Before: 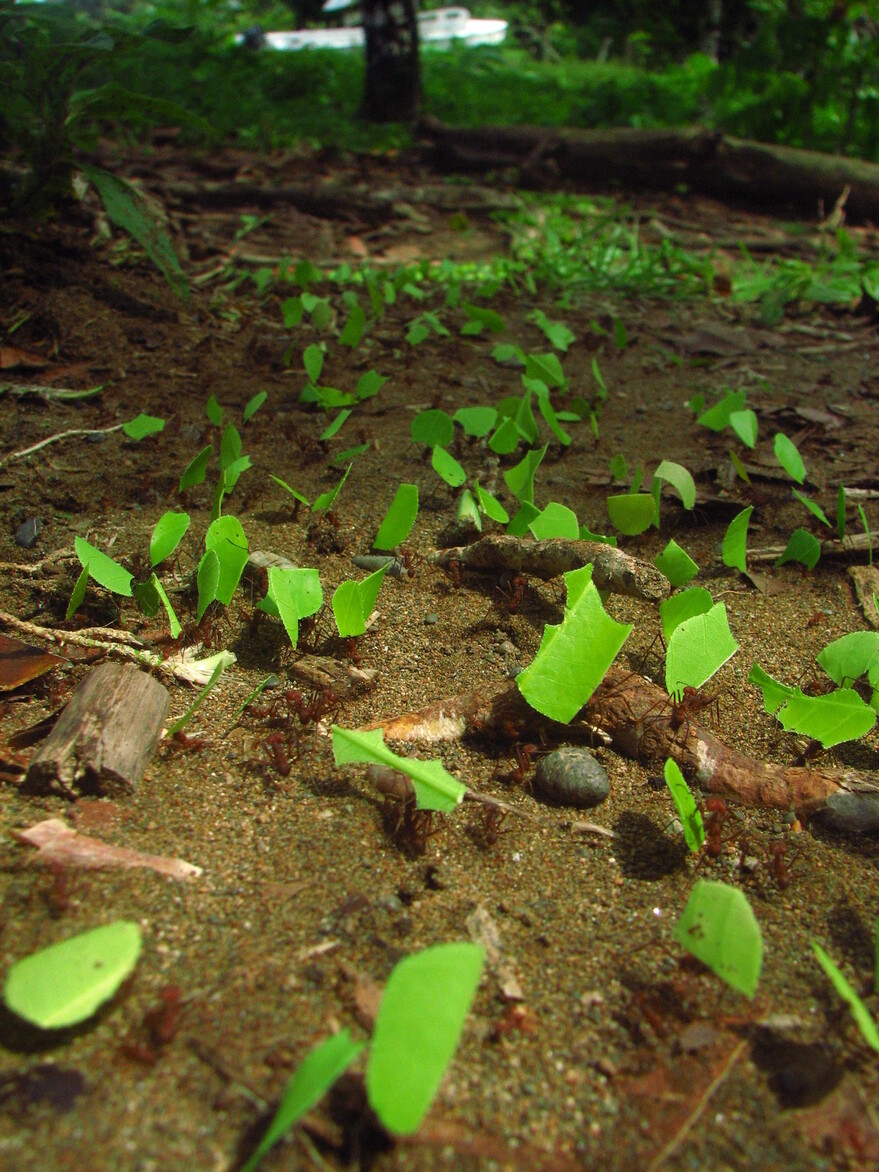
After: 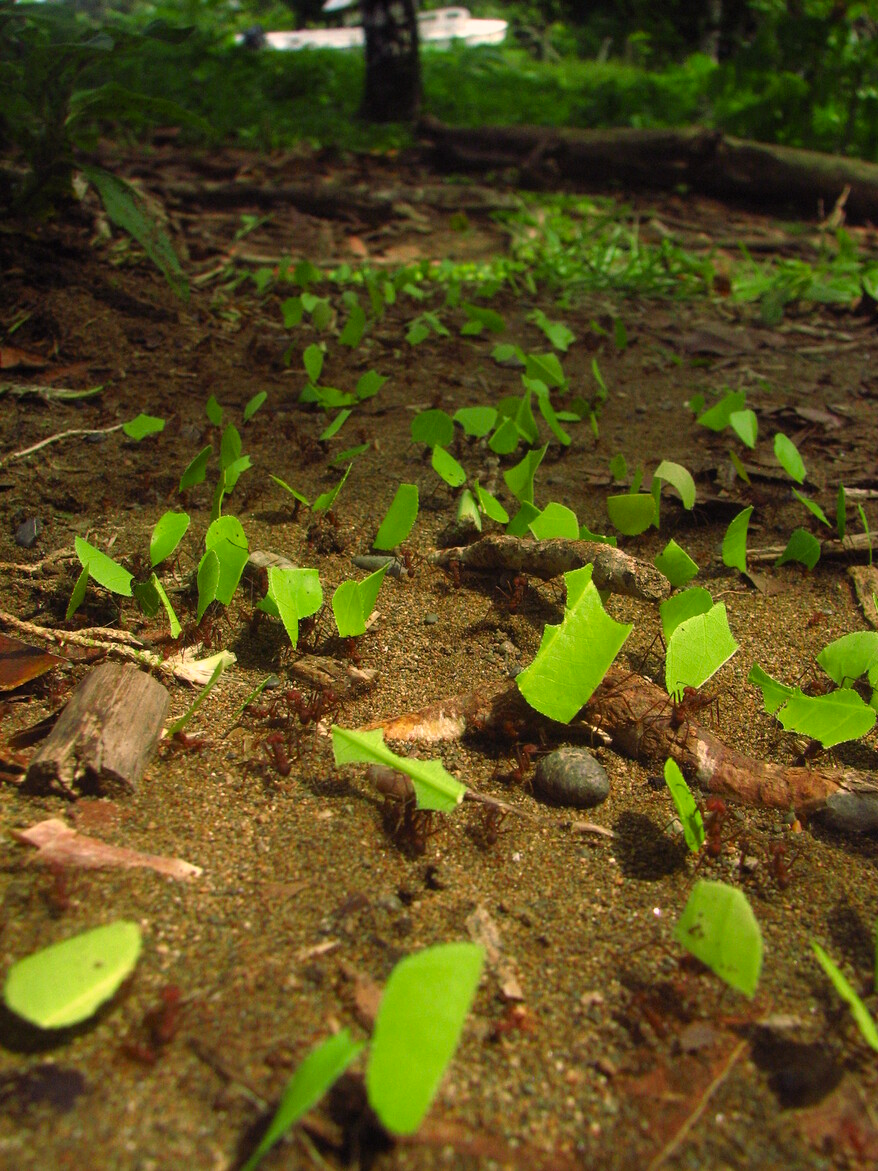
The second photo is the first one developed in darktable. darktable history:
color correction: highlights a* 11.47, highlights b* 11.57
